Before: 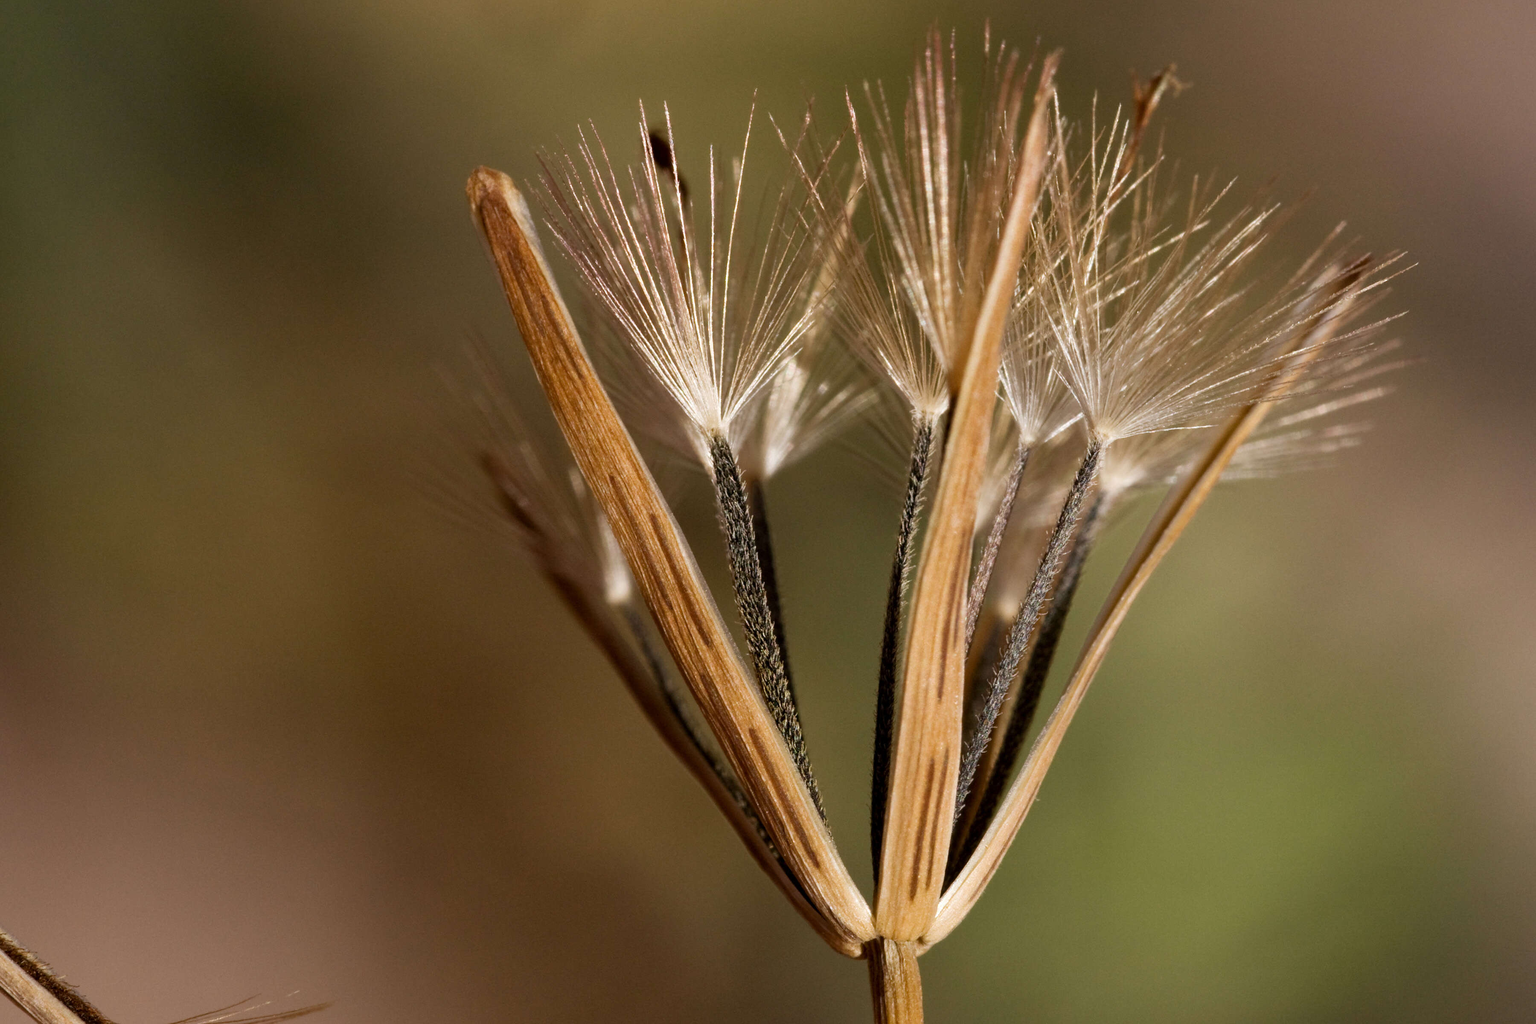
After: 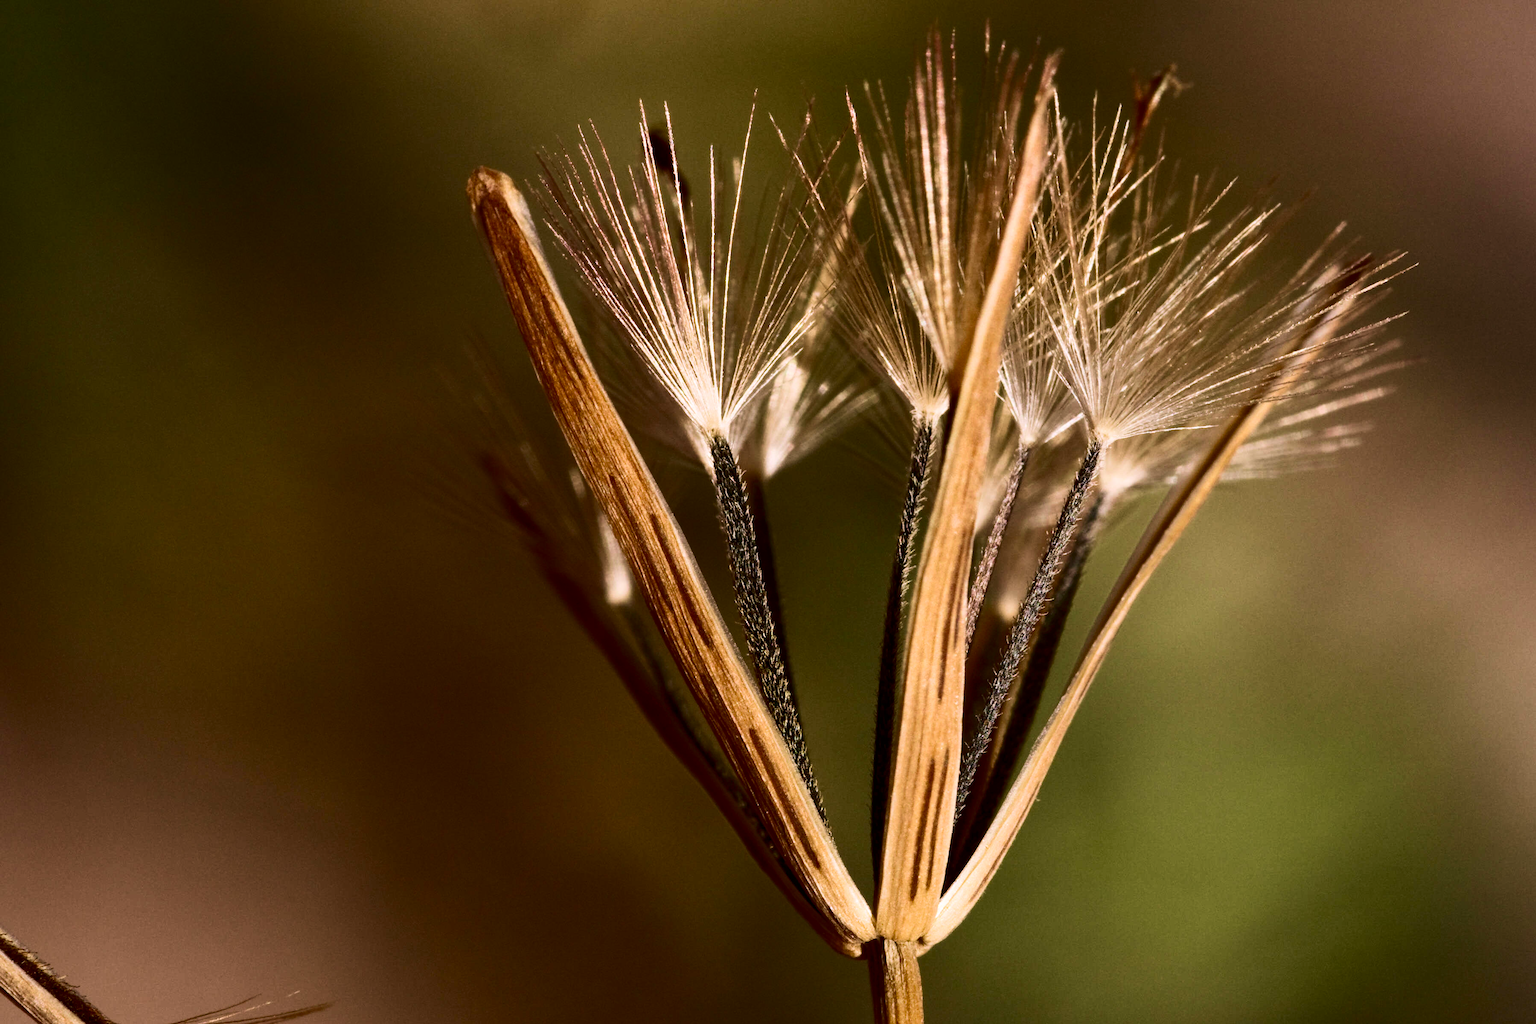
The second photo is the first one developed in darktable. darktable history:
velvia: on, module defaults
color correction: highlights a* 3.12, highlights b* -1.55, shadows a* -0.101, shadows b* 2.52, saturation 0.98
contrast brightness saturation: contrast 0.32, brightness -0.08, saturation 0.17
